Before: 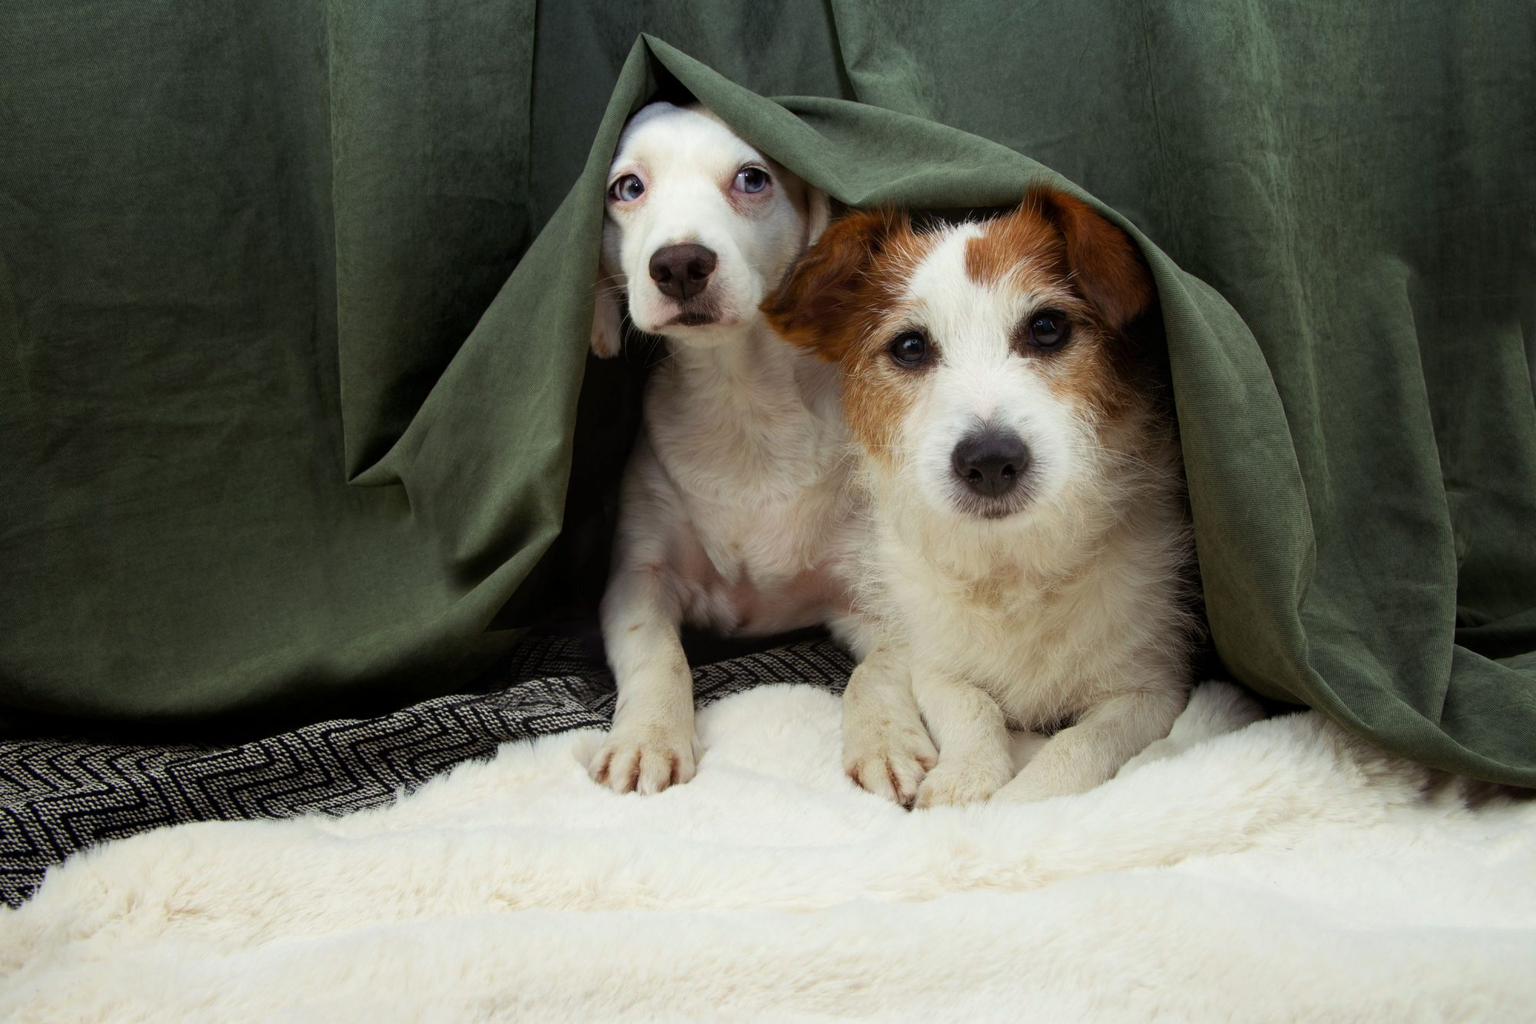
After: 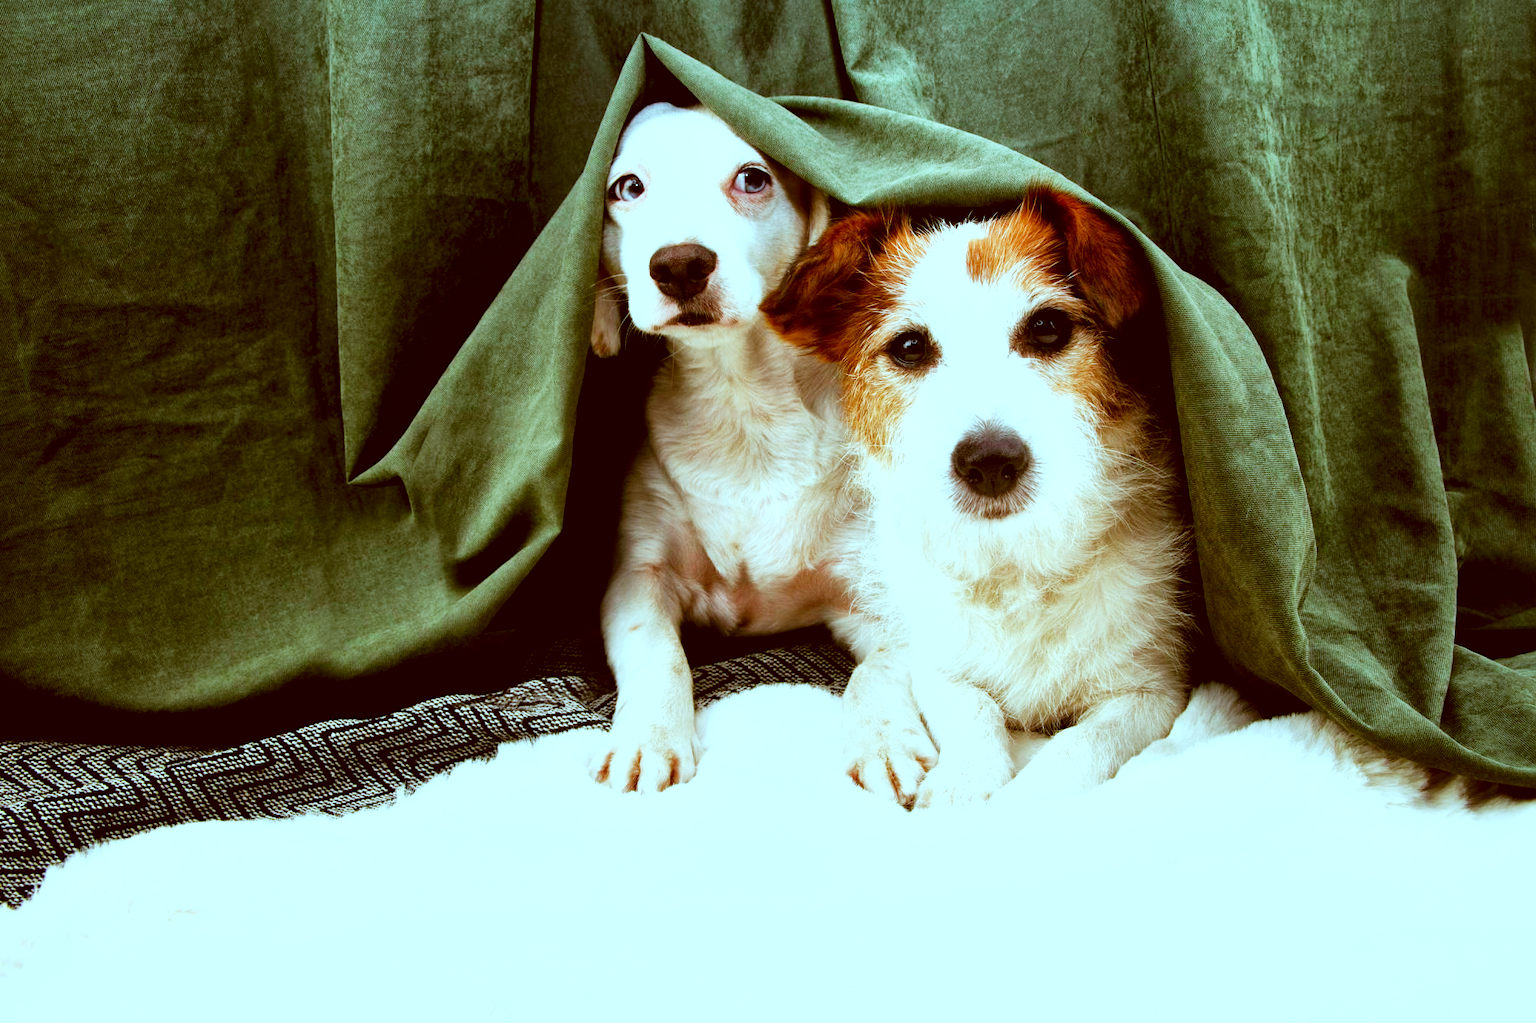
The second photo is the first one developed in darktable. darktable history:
base curve: curves: ch0 [(0, 0) (0.007, 0.004) (0.027, 0.03) (0.046, 0.07) (0.207, 0.54) (0.442, 0.872) (0.673, 0.972) (1, 1)], preserve colors none
color correction: highlights a* -14.62, highlights b* -16.22, shadows a* 10.12, shadows b* 29.4
local contrast: mode bilateral grid, contrast 20, coarseness 50, detail 179%, midtone range 0.2
